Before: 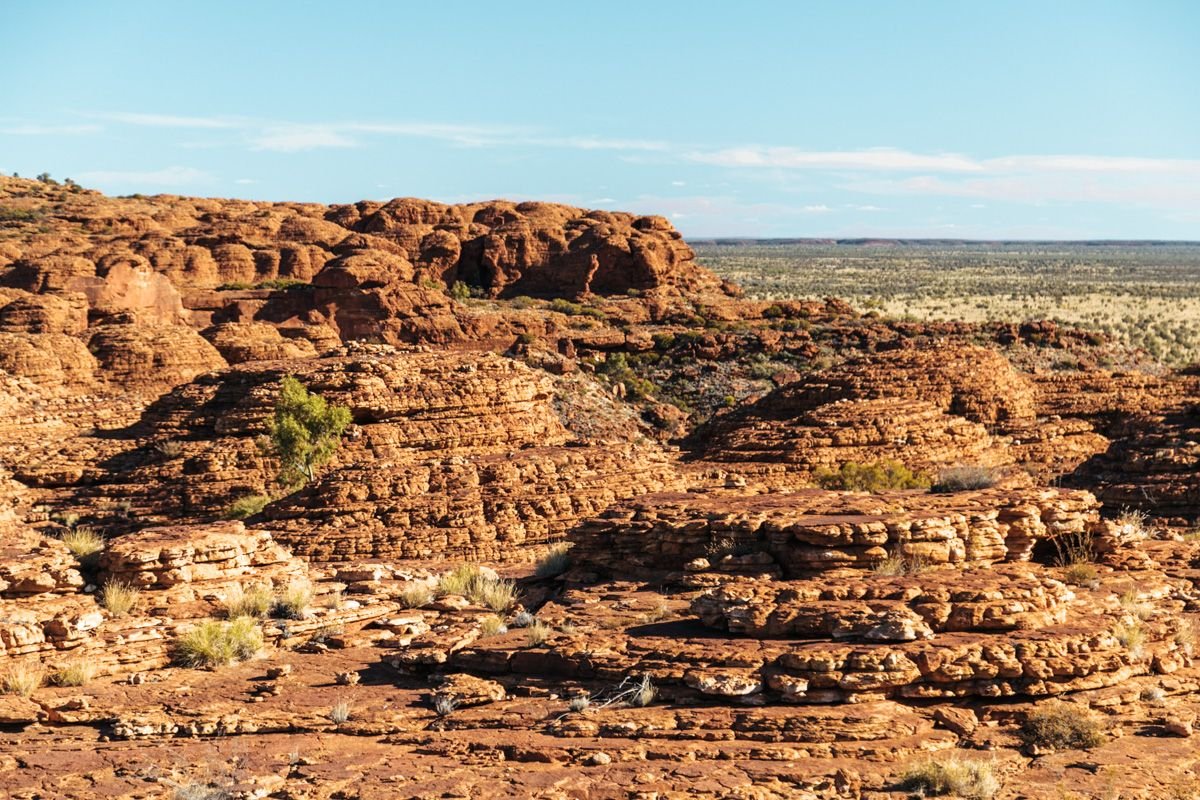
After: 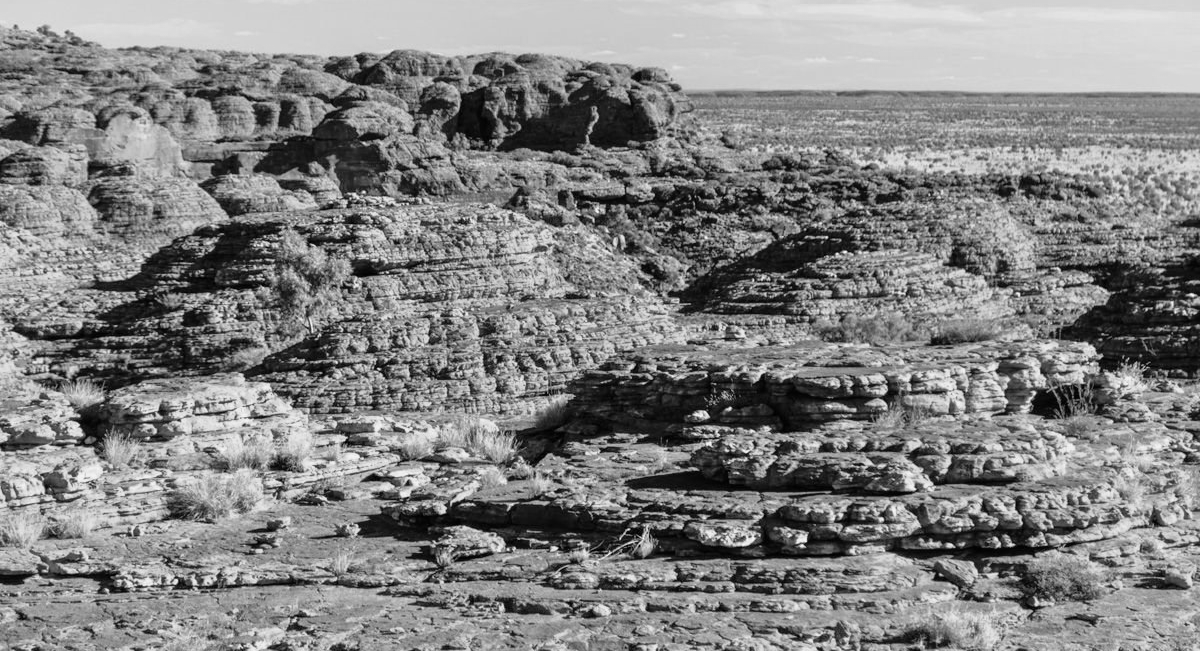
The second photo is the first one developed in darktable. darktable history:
tone equalizer: -8 EV 0.001 EV, -7 EV -0.004 EV, -6 EV 0.009 EV, -5 EV 0.032 EV, -4 EV 0.276 EV, -3 EV 0.644 EV, -2 EV 0.584 EV, -1 EV 0.187 EV, +0 EV 0.024 EV
monochrome: a -71.75, b 75.82
crop and rotate: top 18.507%
